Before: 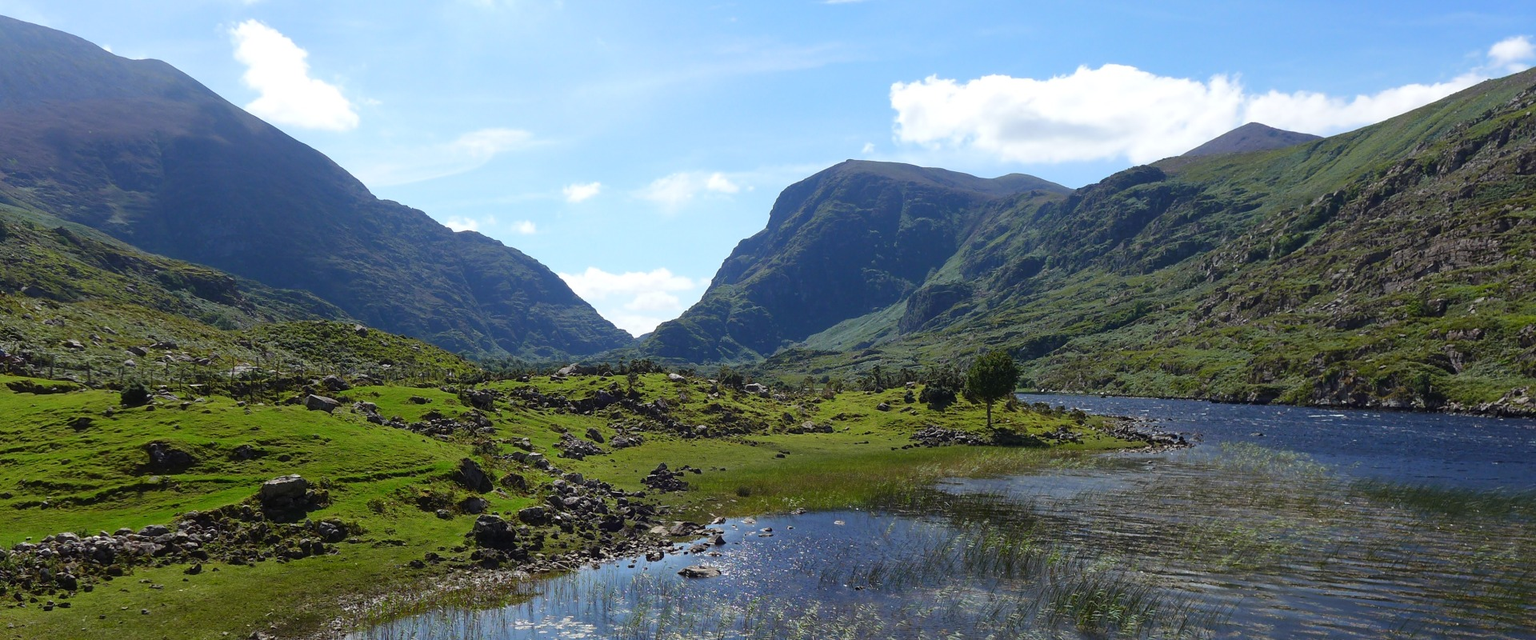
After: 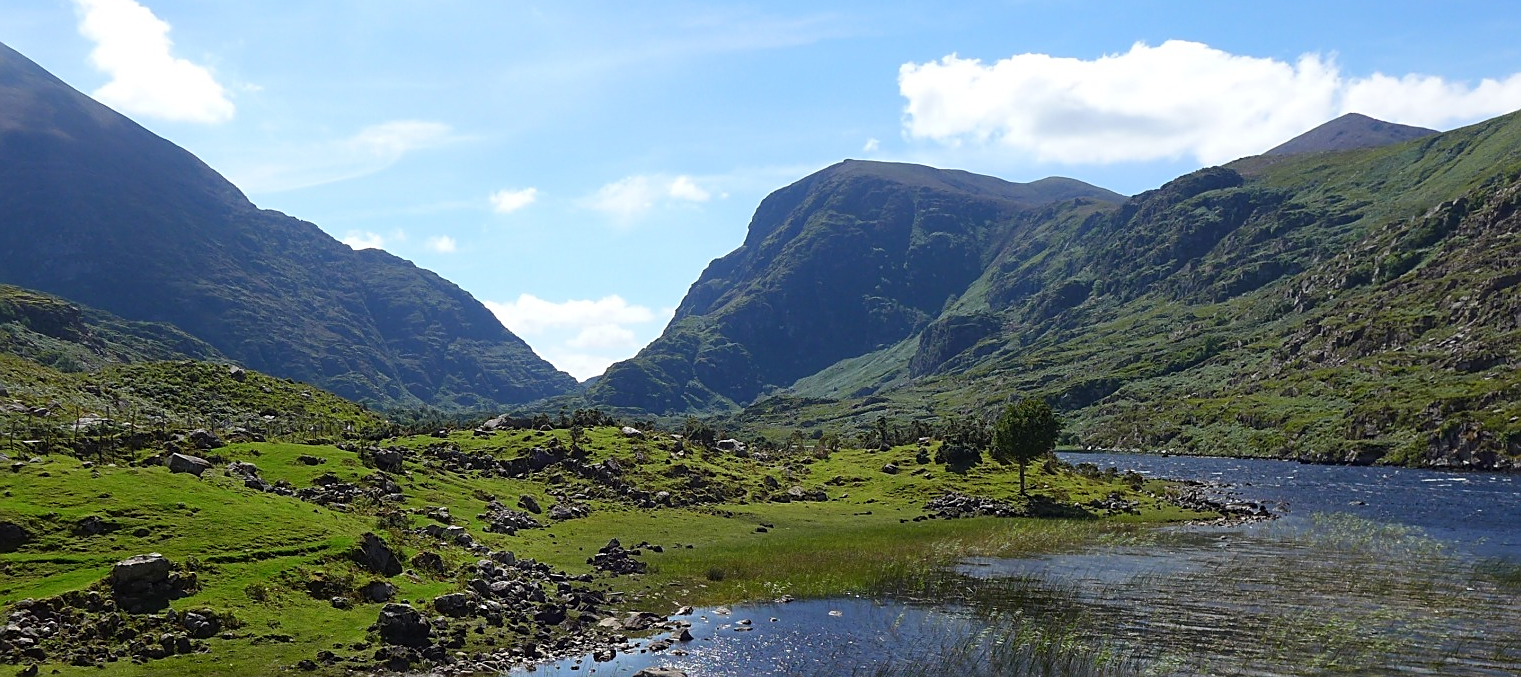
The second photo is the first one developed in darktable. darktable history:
sharpen: on, module defaults
crop: left 11.193%, top 5.057%, right 9.56%, bottom 10.307%
